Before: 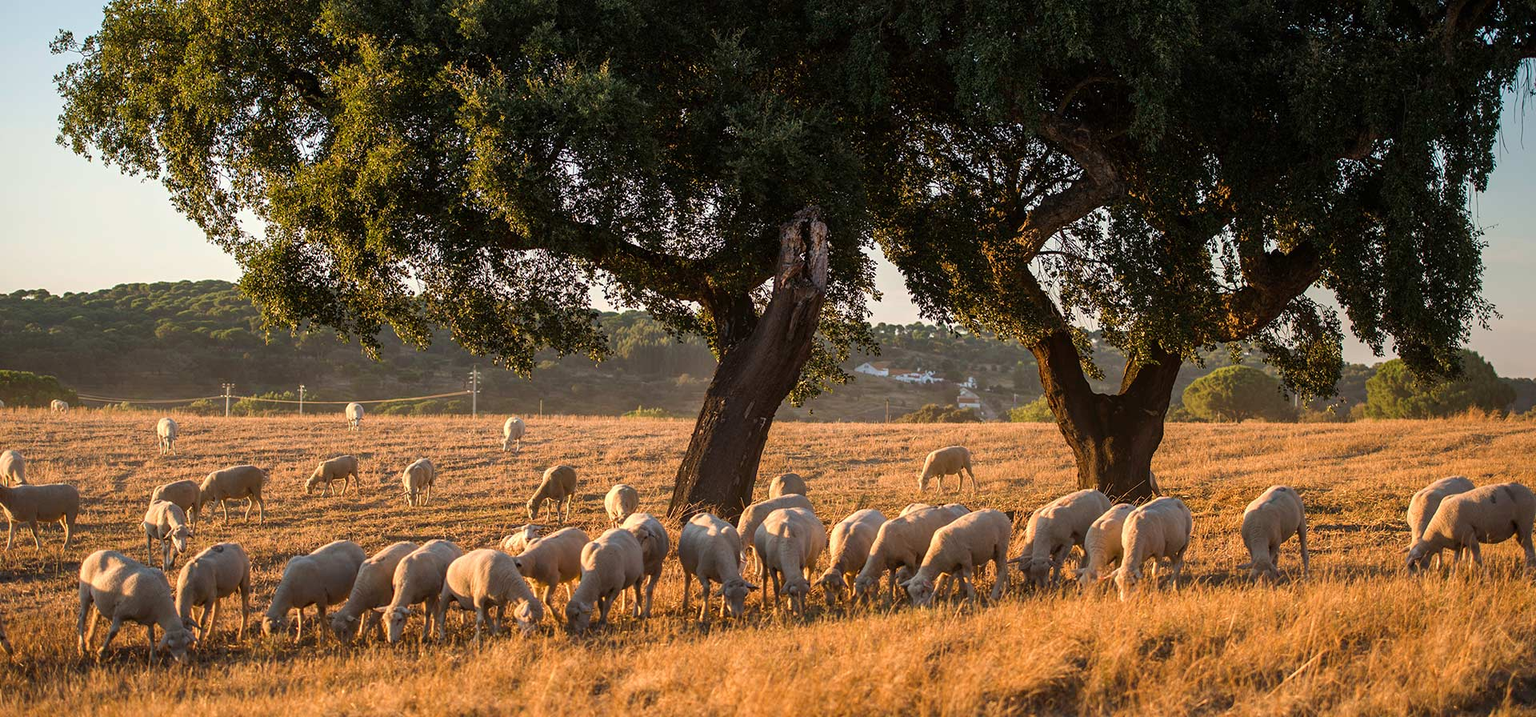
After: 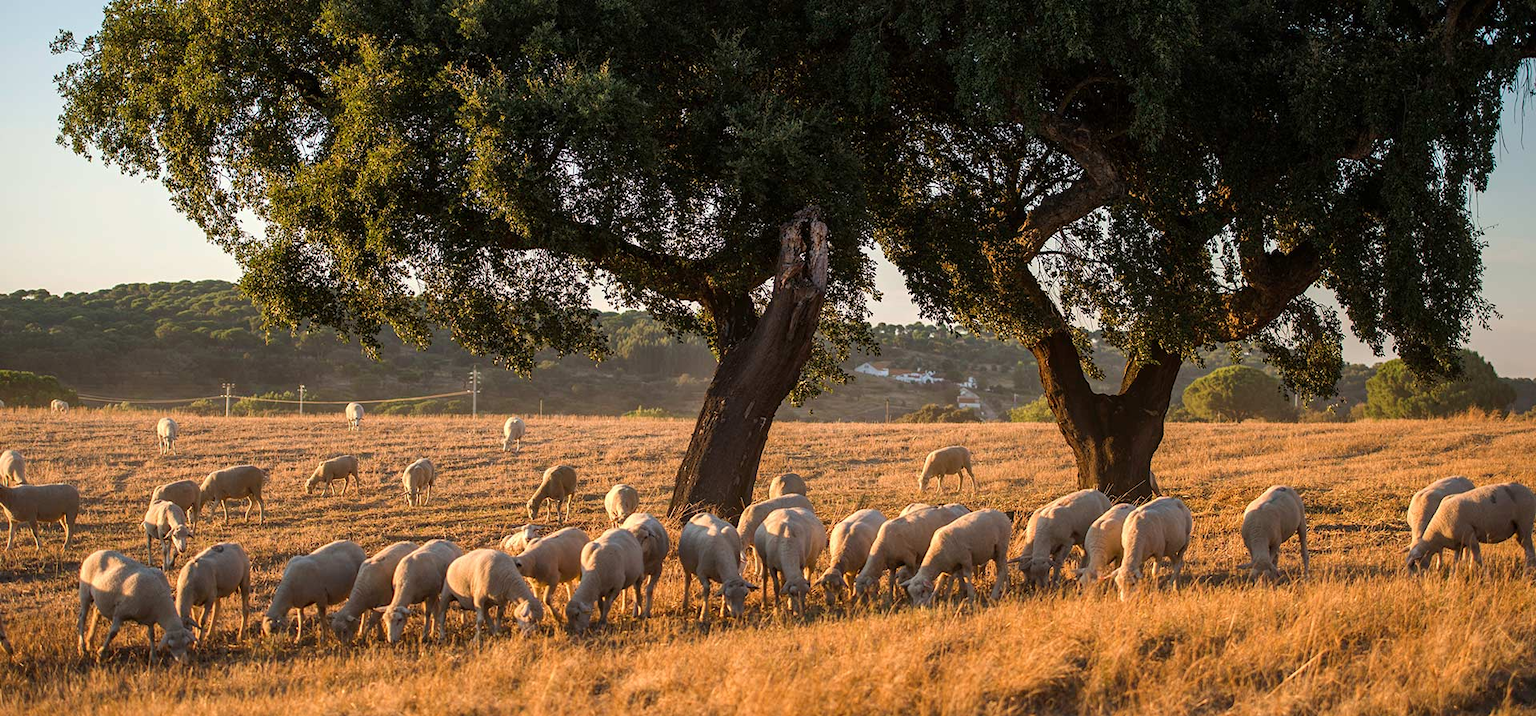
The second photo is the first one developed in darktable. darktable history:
local contrast: mode bilateral grid, contrast 15, coarseness 36, detail 106%, midtone range 0.2
